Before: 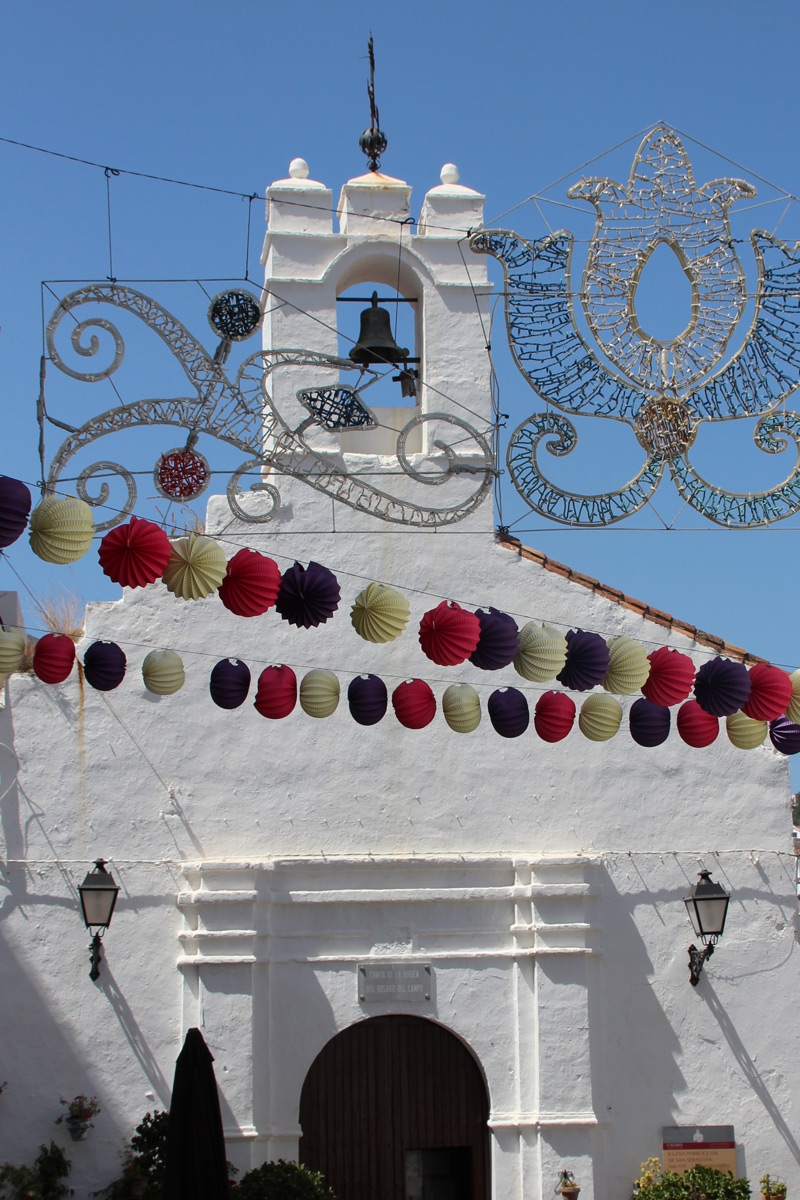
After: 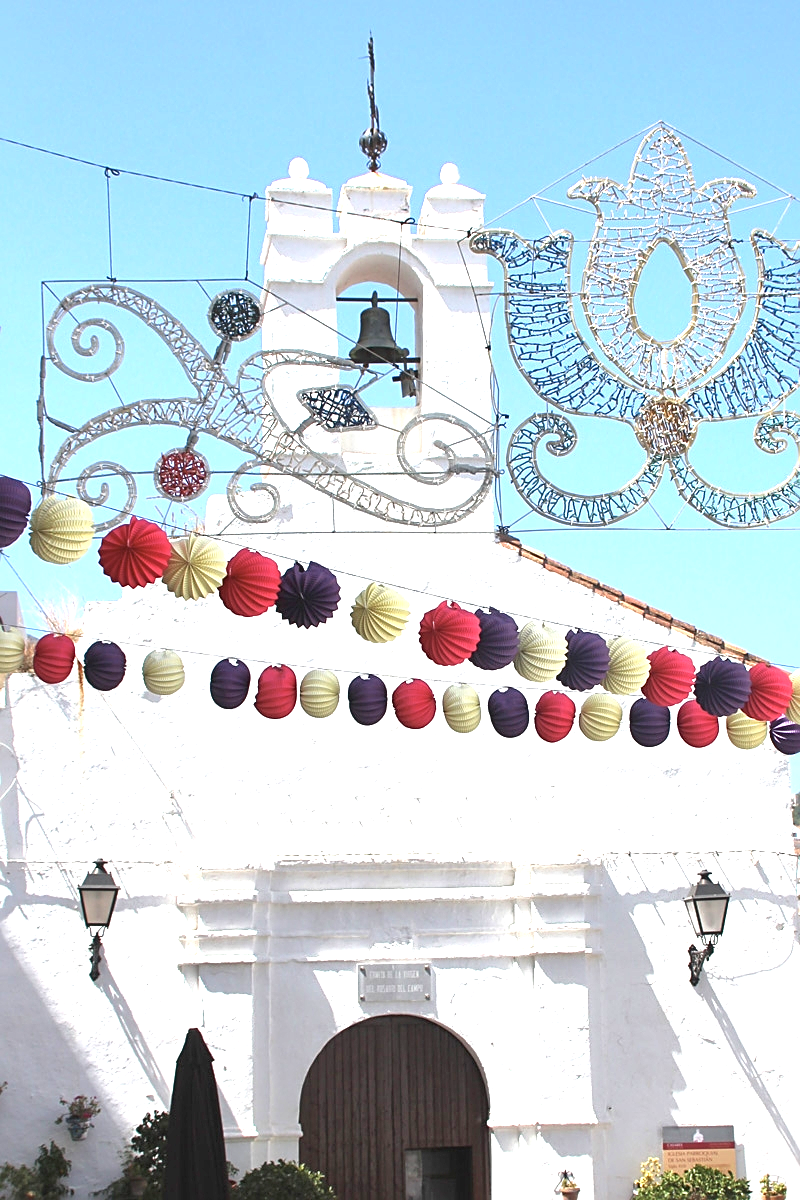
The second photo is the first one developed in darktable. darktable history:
local contrast: mode bilateral grid, contrast 21, coarseness 49, detail 144%, midtone range 0.2
exposure: black level correction 0, exposure 1.964 EV, compensate highlight preservation false
sharpen: on, module defaults
contrast brightness saturation: contrast -0.138, brightness 0.042, saturation -0.128
